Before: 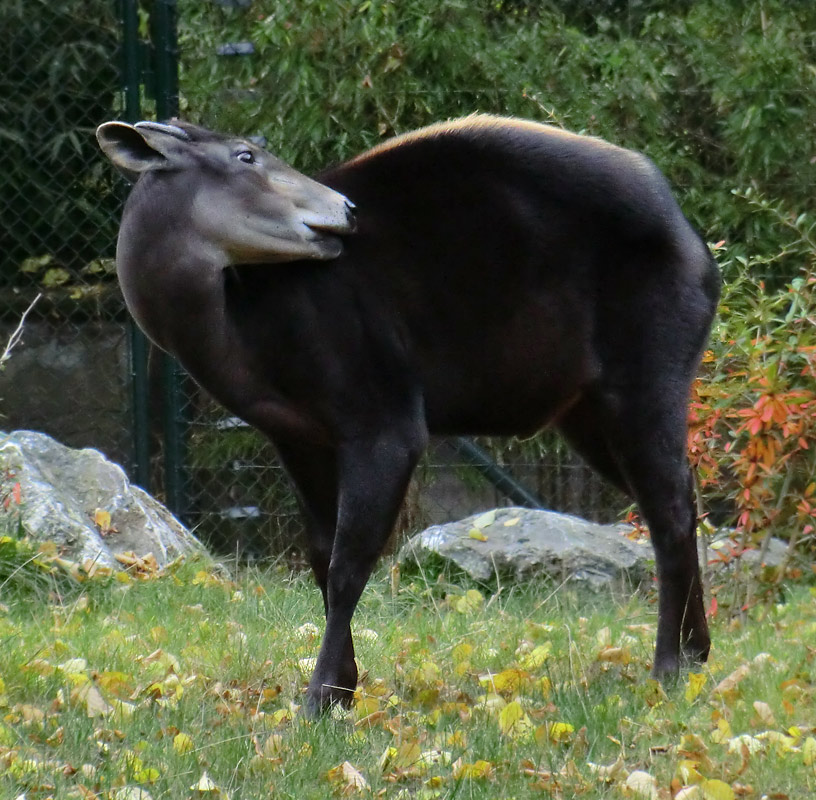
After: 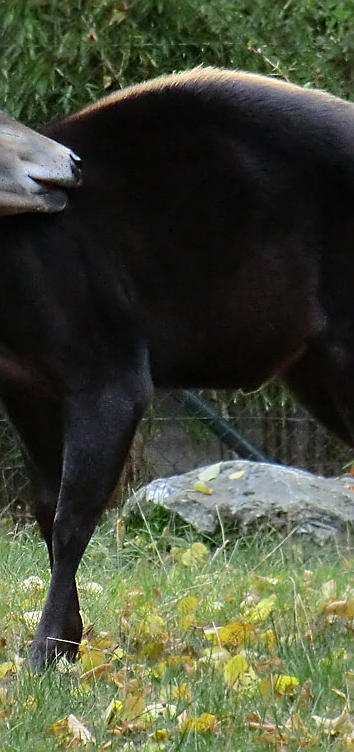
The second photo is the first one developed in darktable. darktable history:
sharpen: on, module defaults
crop: left 33.801%, top 5.981%, right 22.711%
